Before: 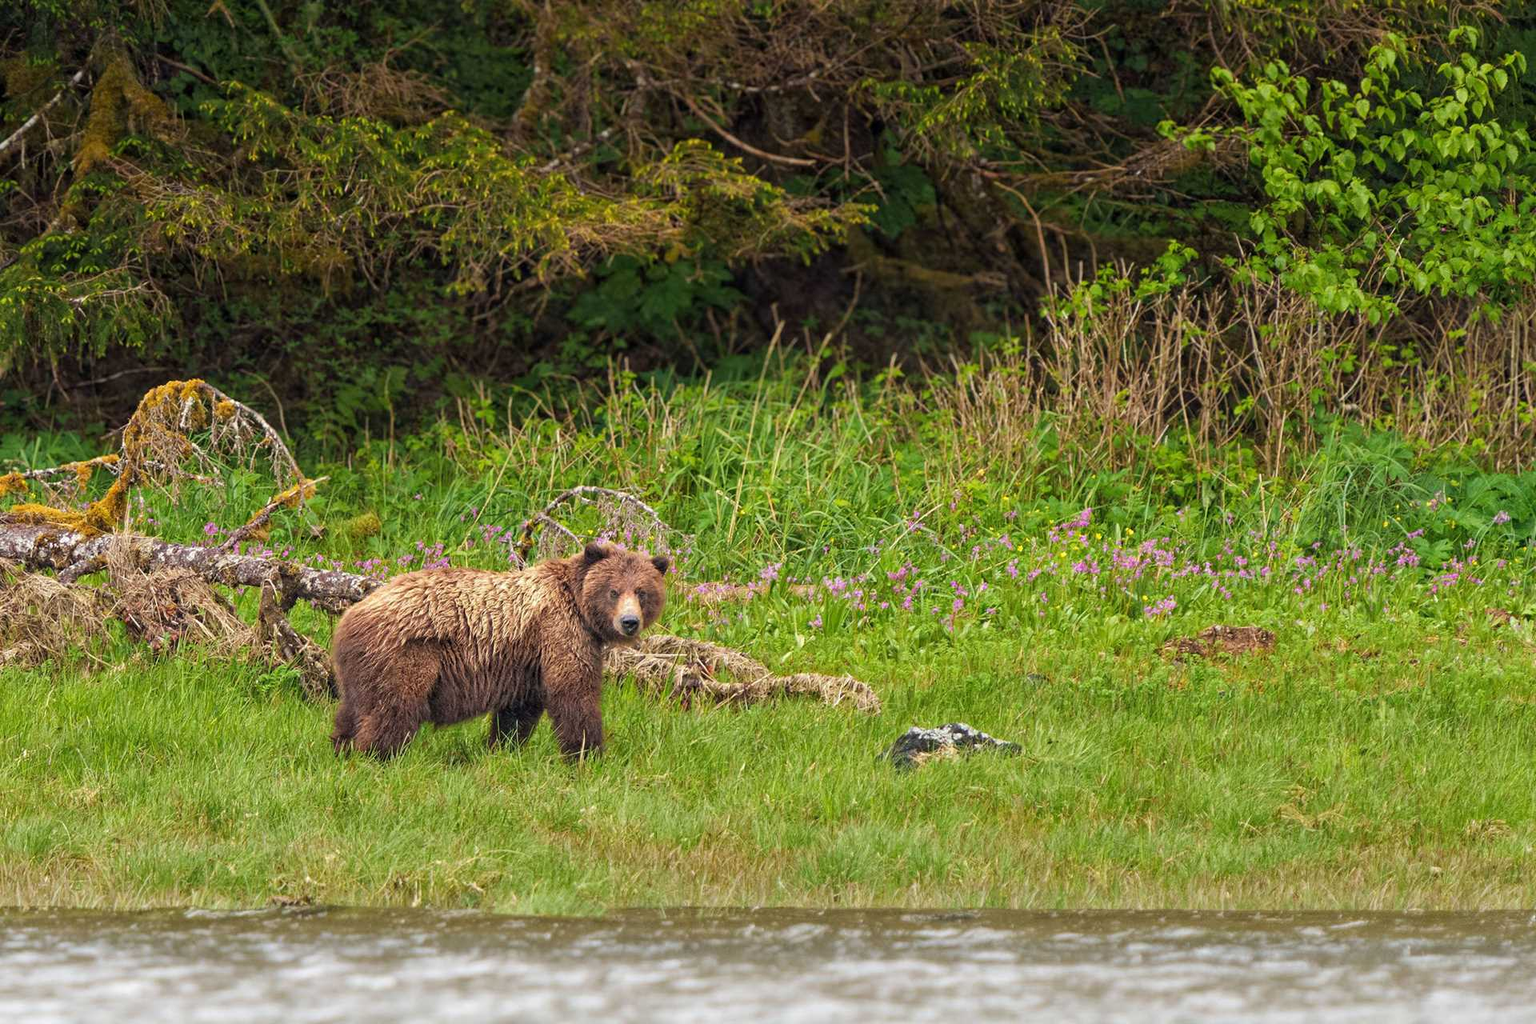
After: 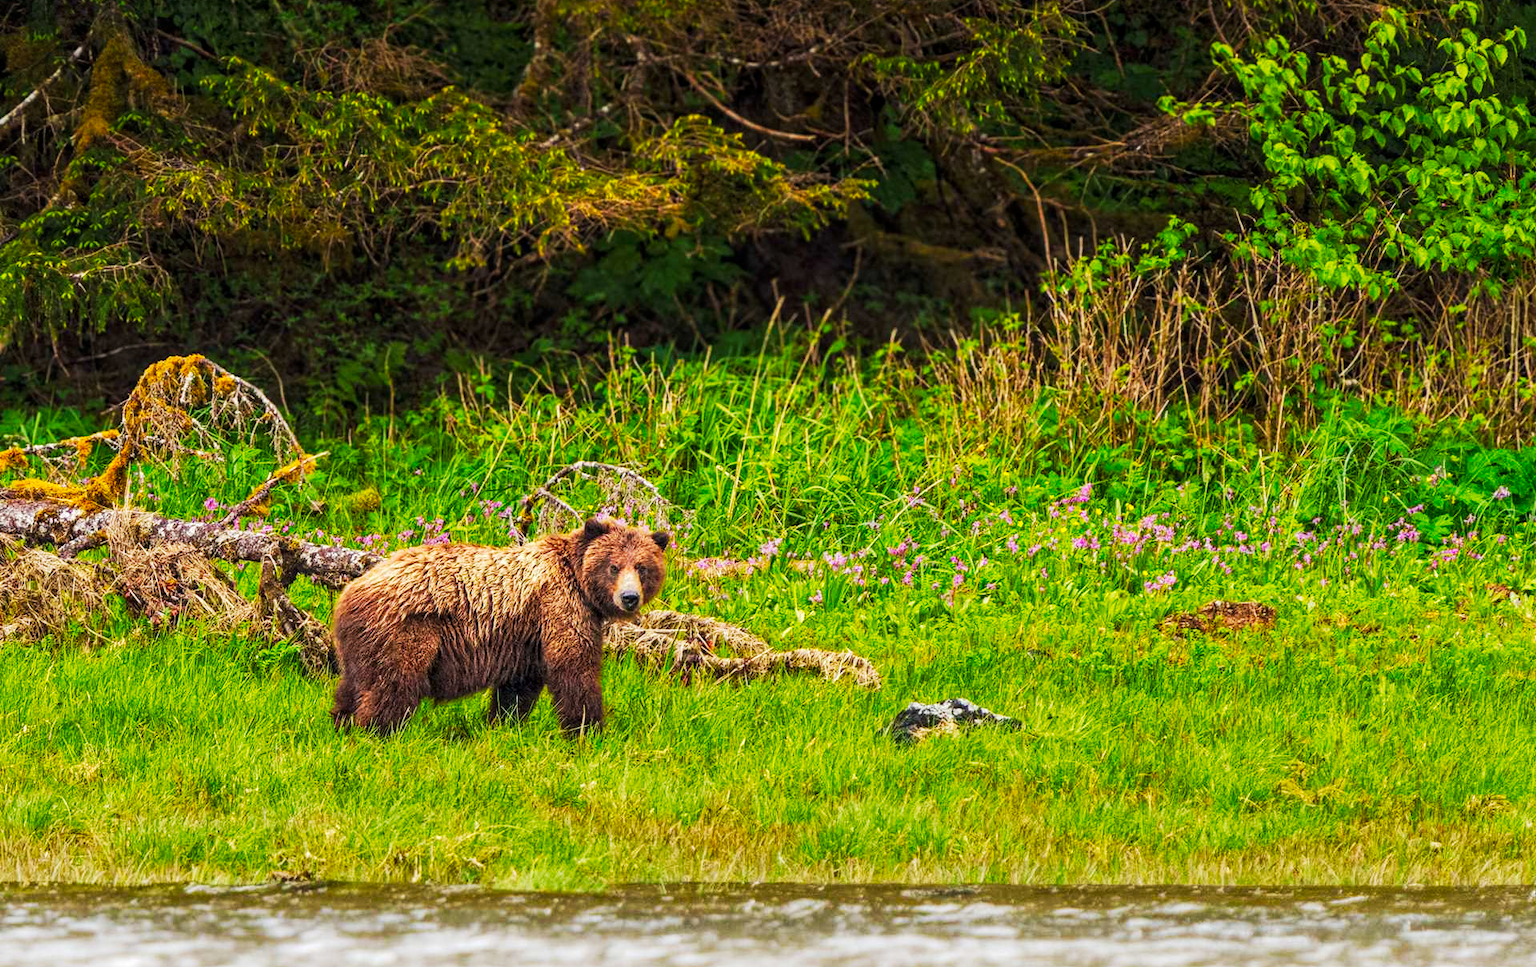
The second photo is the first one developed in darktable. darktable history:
tone curve: curves: ch0 [(0, 0) (0.003, 0.023) (0.011, 0.024) (0.025, 0.026) (0.044, 0.035) (0.069, 0.05) (0.1, 0.071) (0.136, 0.098) (0.177, 0.135) (0.224, 0.172) (0.277, 0.227) (0.335, 0.296) (0.399, 0.372) (0.468, 0.462) (0.543, 0.58) (0.623, 0.697) (0.709, 0.789) (0.801, 0.86) (0.898, 0.918) (1, 1)], preserve colors none
crop and rotate: top 2.479%, bottom 3.018%
local contrast: on, module defaults
color balance: output saturation 120%
